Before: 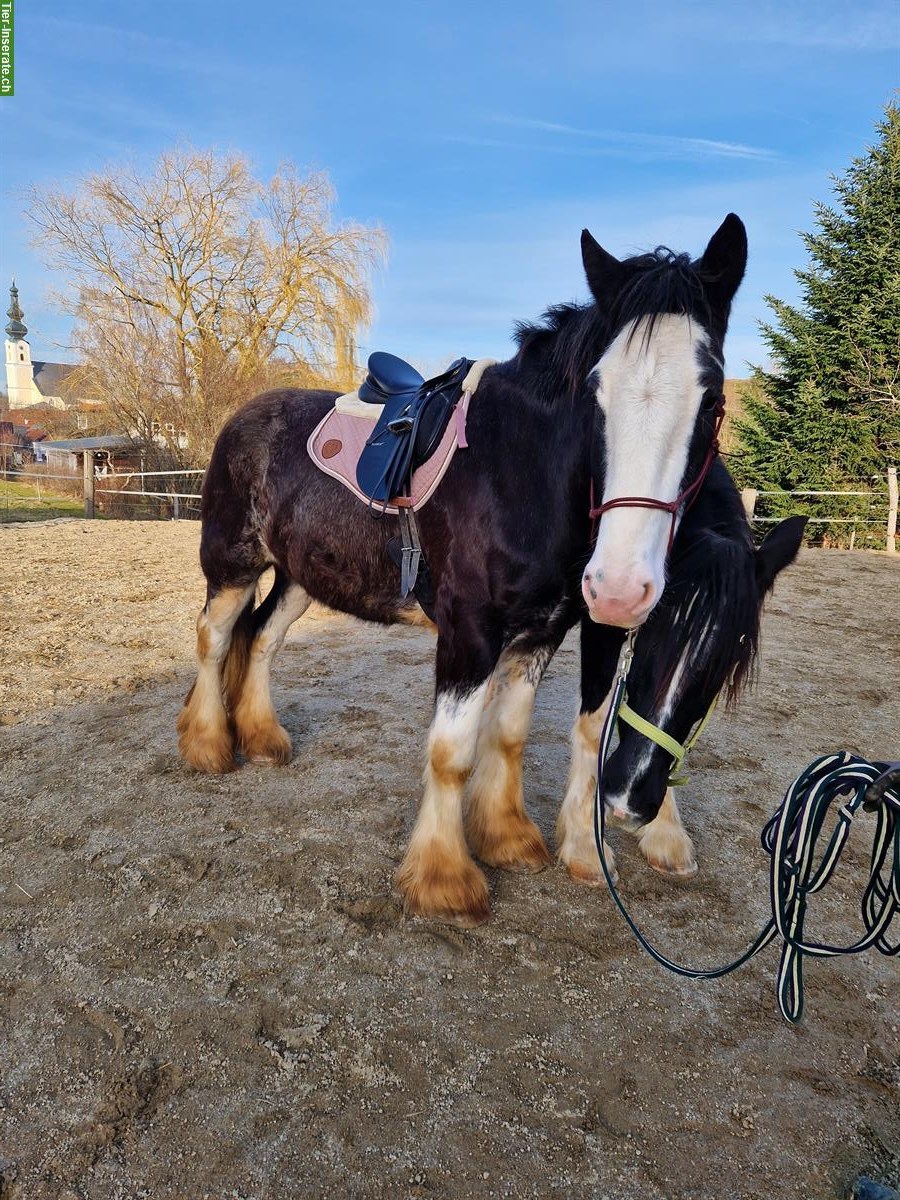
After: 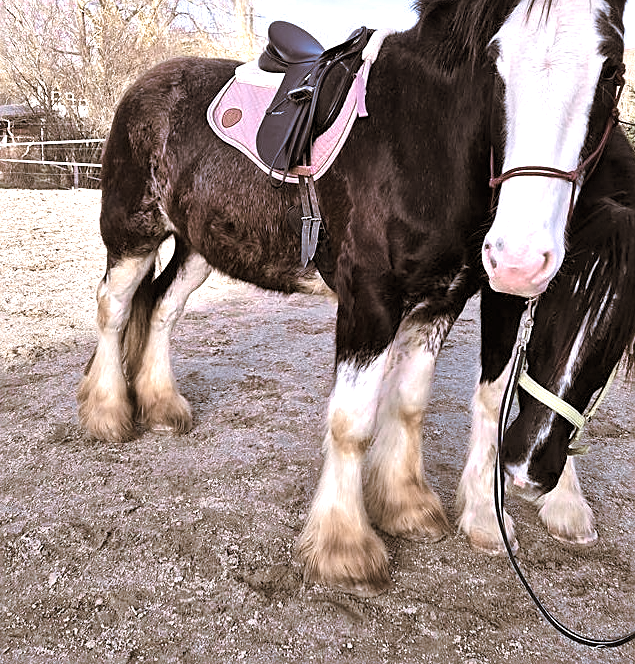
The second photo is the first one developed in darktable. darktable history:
sharpen: on, module defaults
crop: left 11.123%, top 27.61%, right 18.3%, bottom 17.034%
color balance rgb: linear chroma grading › global chroma -0.67%, saturation formula JzAzBz (2021)
white balance: red 1.066, blue 1.119
split-toning: shadows › hue 32.4°, shadows › saturation 0.51, highlights › hue 180°, highlights › saturation 0, balance -60.17, compress 55.19%
exposure: black level correction 0, exposure 0.7 EV, compensate exposure bias true, compensate highlight preservation false
color zones: curves: ch0 [(0, 0.6) (0.129, 0.585) (0.193, 0.596) (0.429, 0.5) (0.571, 0.5) (0.714, 0.5) (0.857, 0.5) (1, 0.6)]; ch1 [(0, 0.453) (0.112, 0.245) (0.213, 0.252) (0.429, 0.233) (0.571, 0.231) (0.683, 0.242) (0.857, 0.296) (1, 0.453)]
